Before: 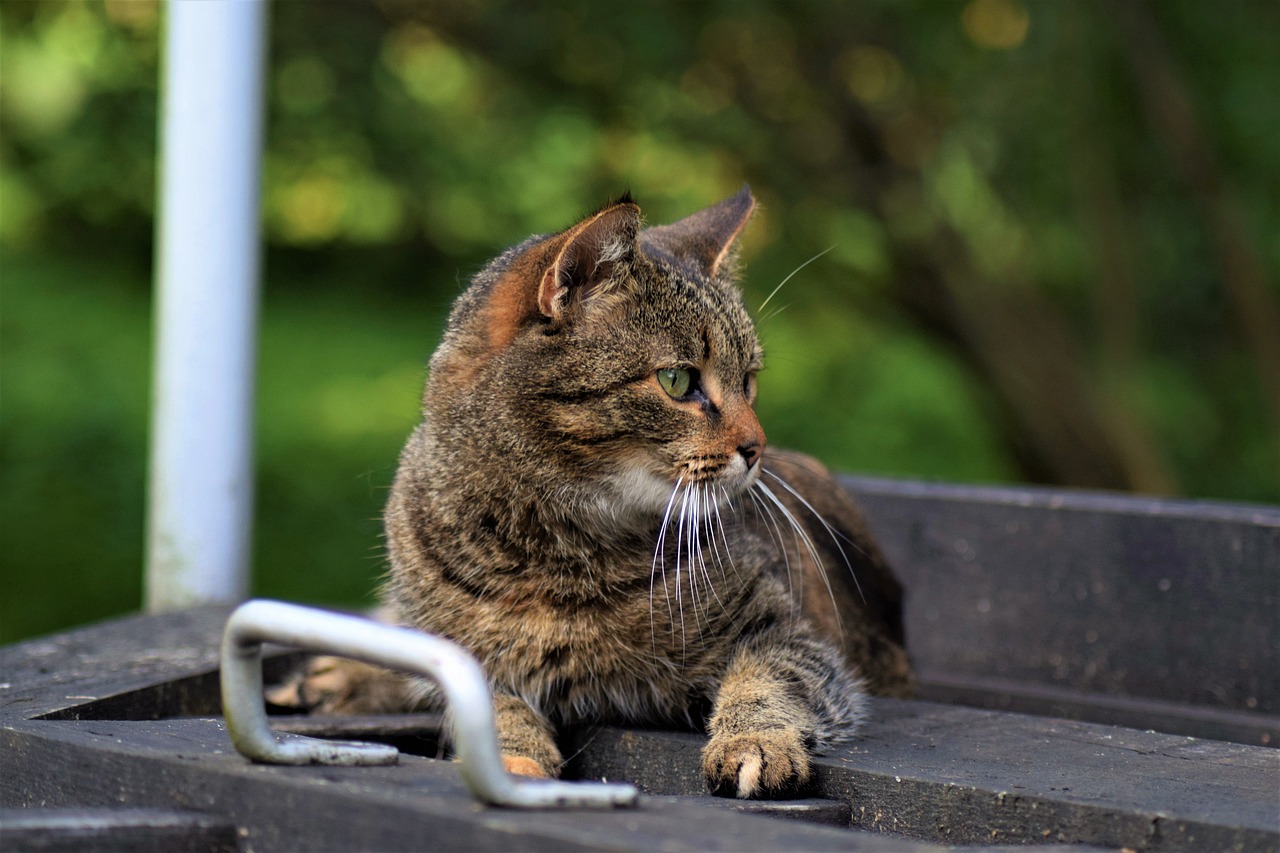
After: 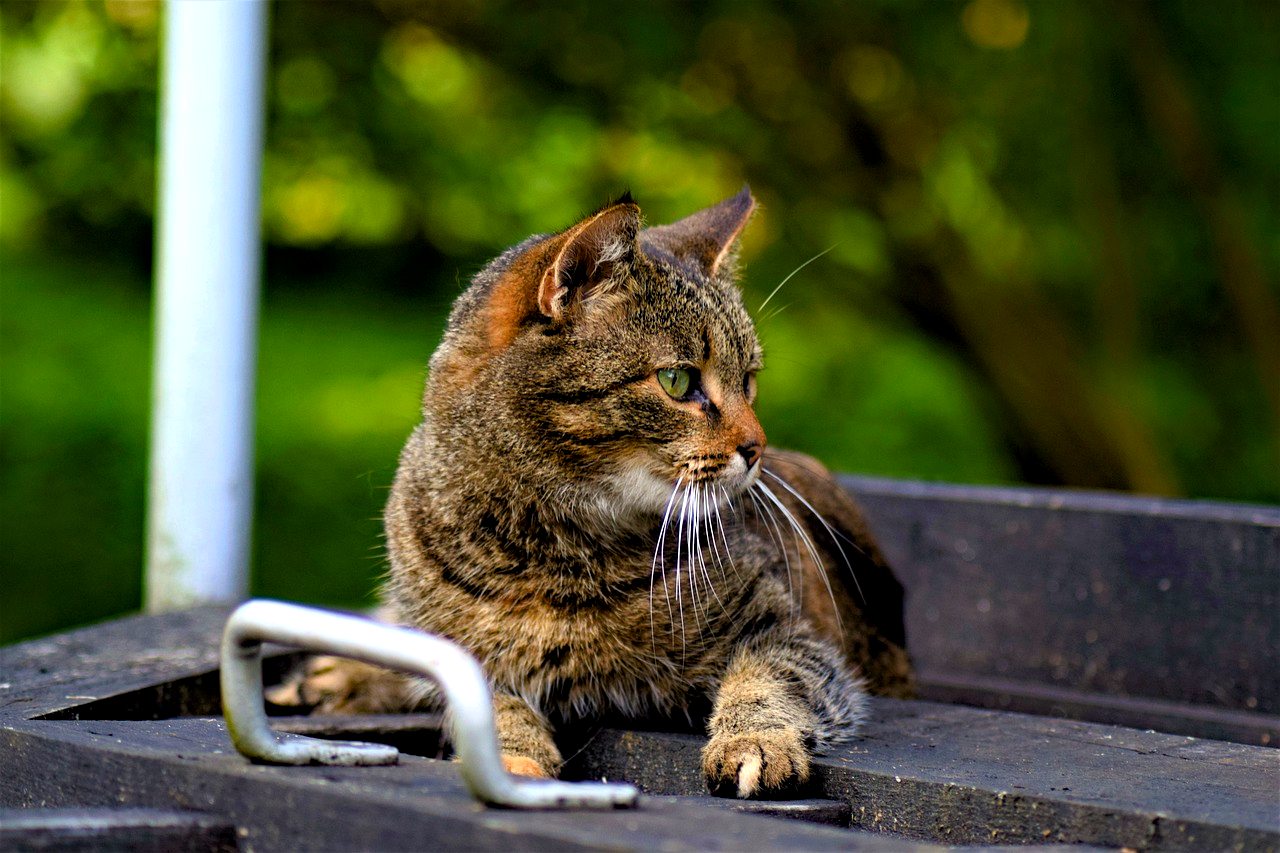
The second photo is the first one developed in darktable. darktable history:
tone equalizer: -8 EV -0.405 EV, -7 EV -0.428 EV, -6 EV -0.31 EV, -5 EV -0.216 EV, -3 EV 0.2 EV, -2 EV 0.358 EV, -1 EV 0.404 EV, +0 EV 0.414 EV
haze removal: adaptive false
color balance rgb: perceptual saturation grading › global saturation 20%, perceptual saturation grading › highlights -25.809%, perceptual saturation grading › shadows 25.488%, global vibrance 20%
exposure: black level correction 0.006, compensate highlight preservation false
